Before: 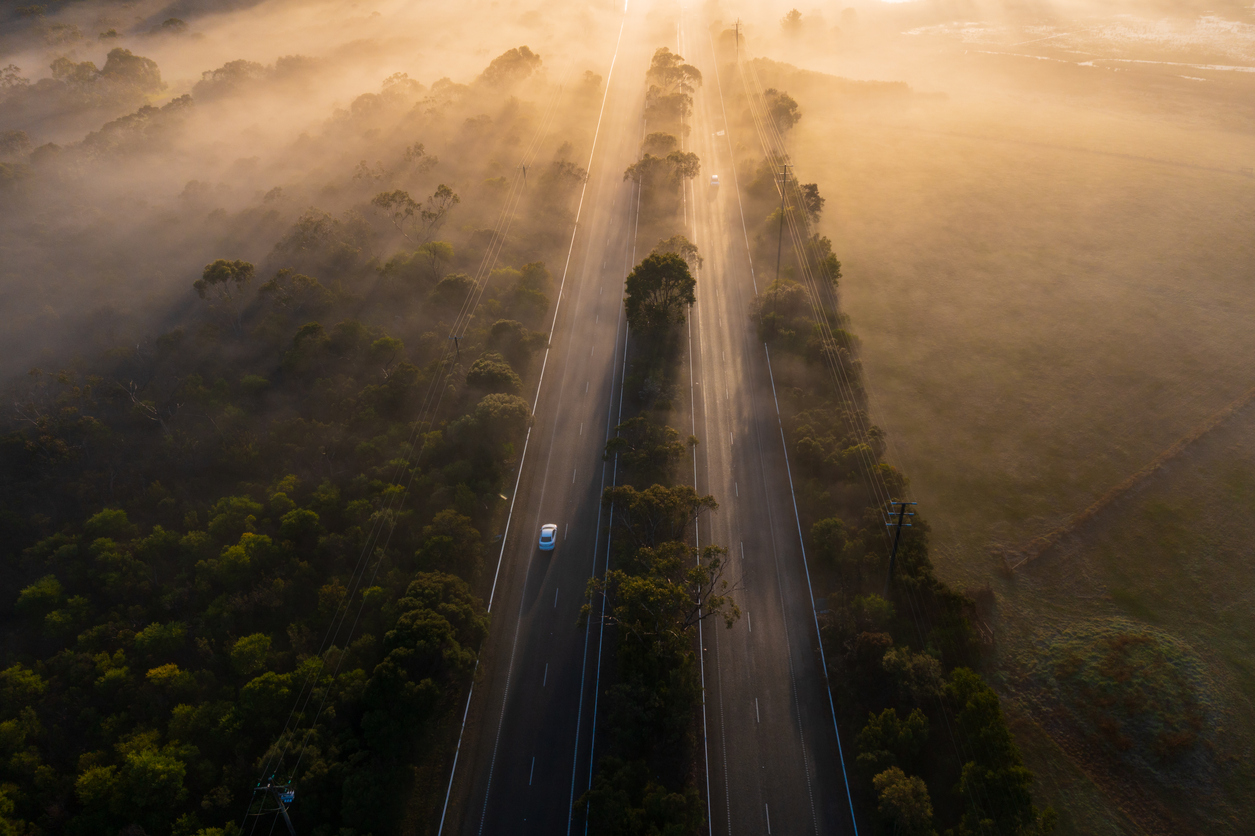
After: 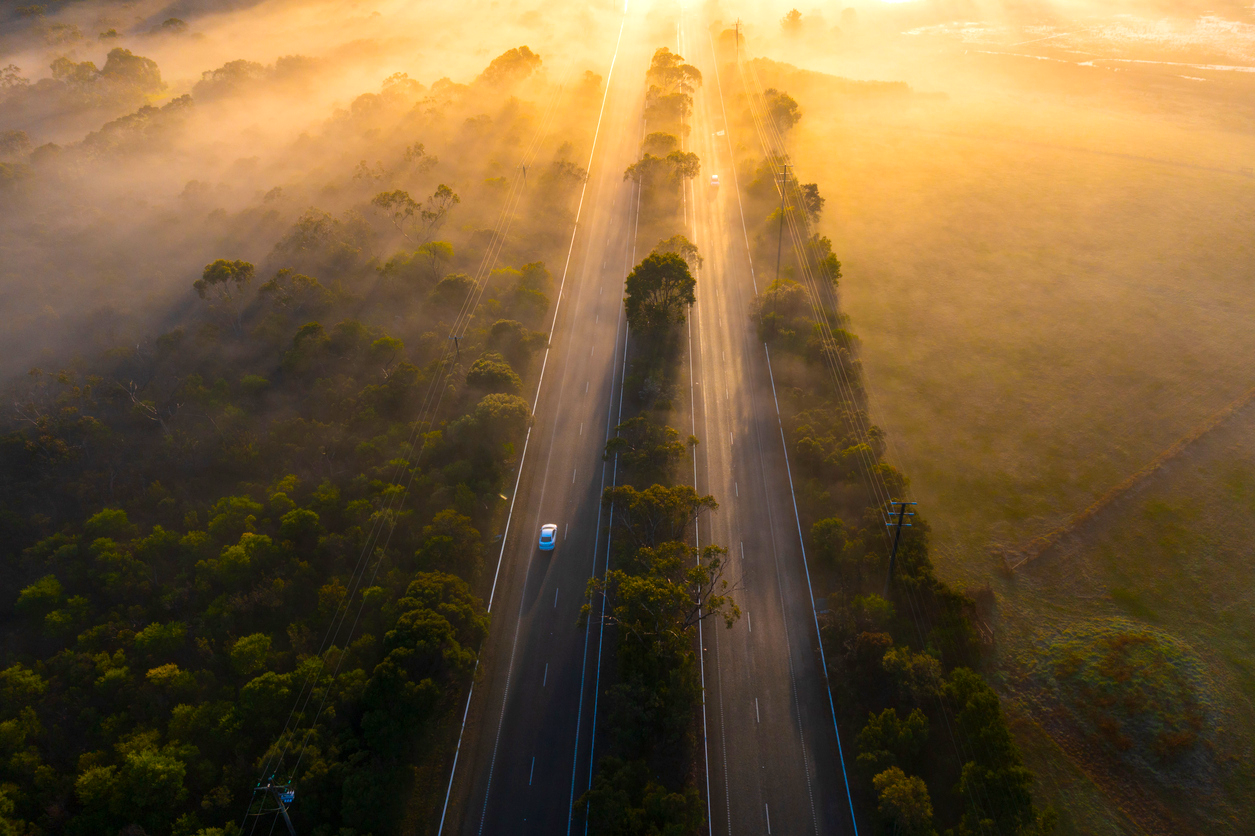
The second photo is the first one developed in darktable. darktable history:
color balance rgb: perceptual saturation grading › global saturation 36.344%, perceptual brilliance grading › global brilliance 9.675%, perceptual brilliance grading › shadows 15.245%, global vibrance 9.769%
